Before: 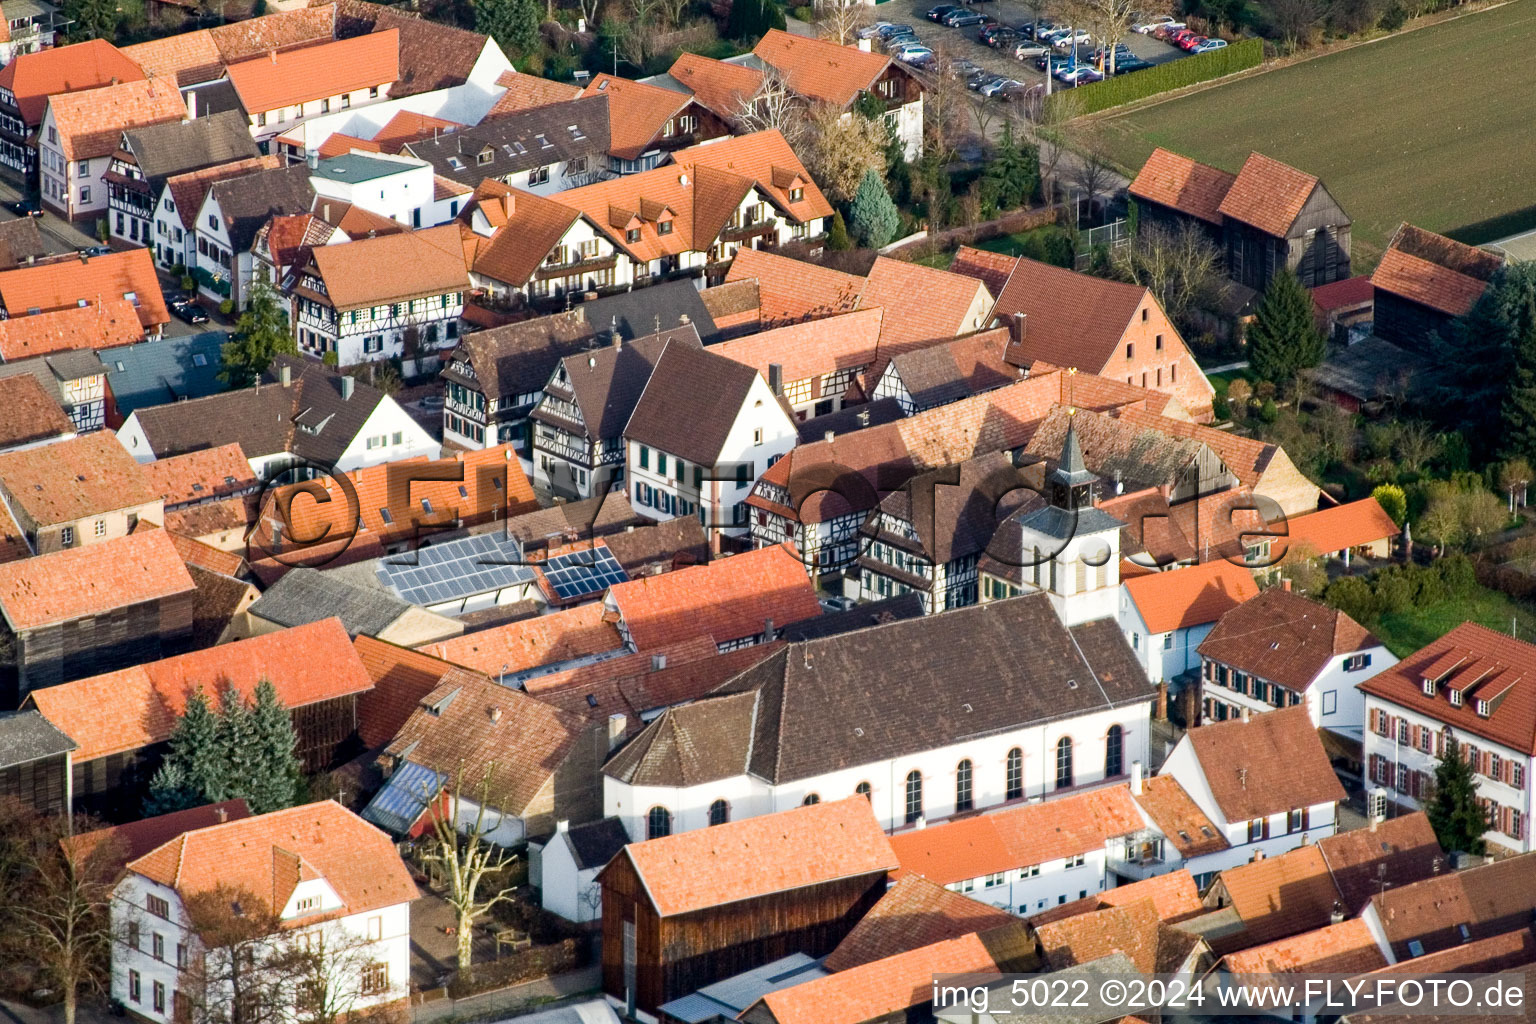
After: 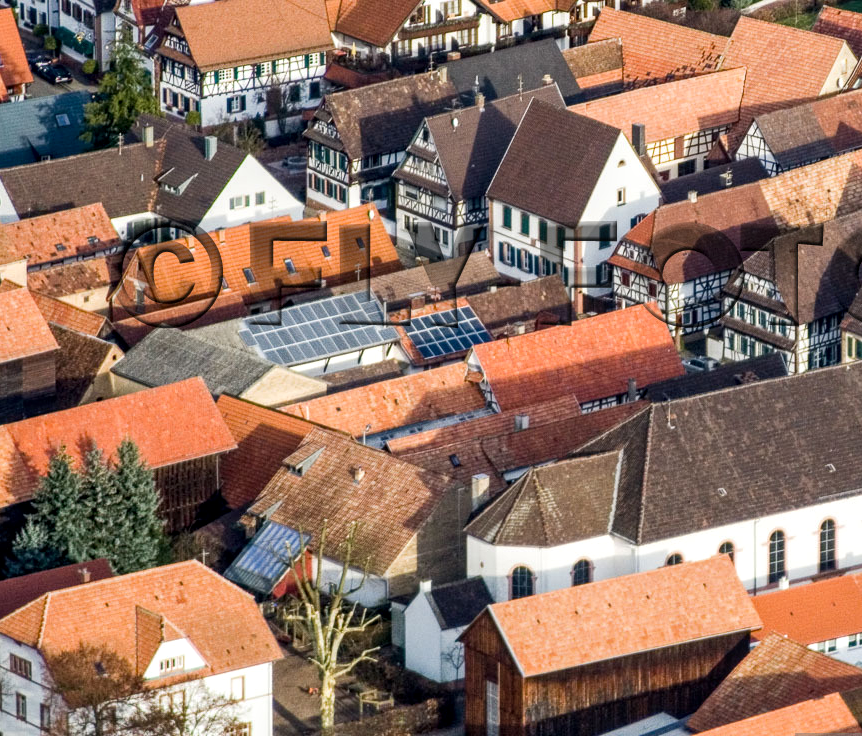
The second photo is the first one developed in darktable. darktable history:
shadows and highlights: shadows 75.48, highlights -60.94, soften with gaussian
crop: left 8.969%, top 23.53%, right 34.869%, bottom 4.515%
local contrast: on, module defaults
